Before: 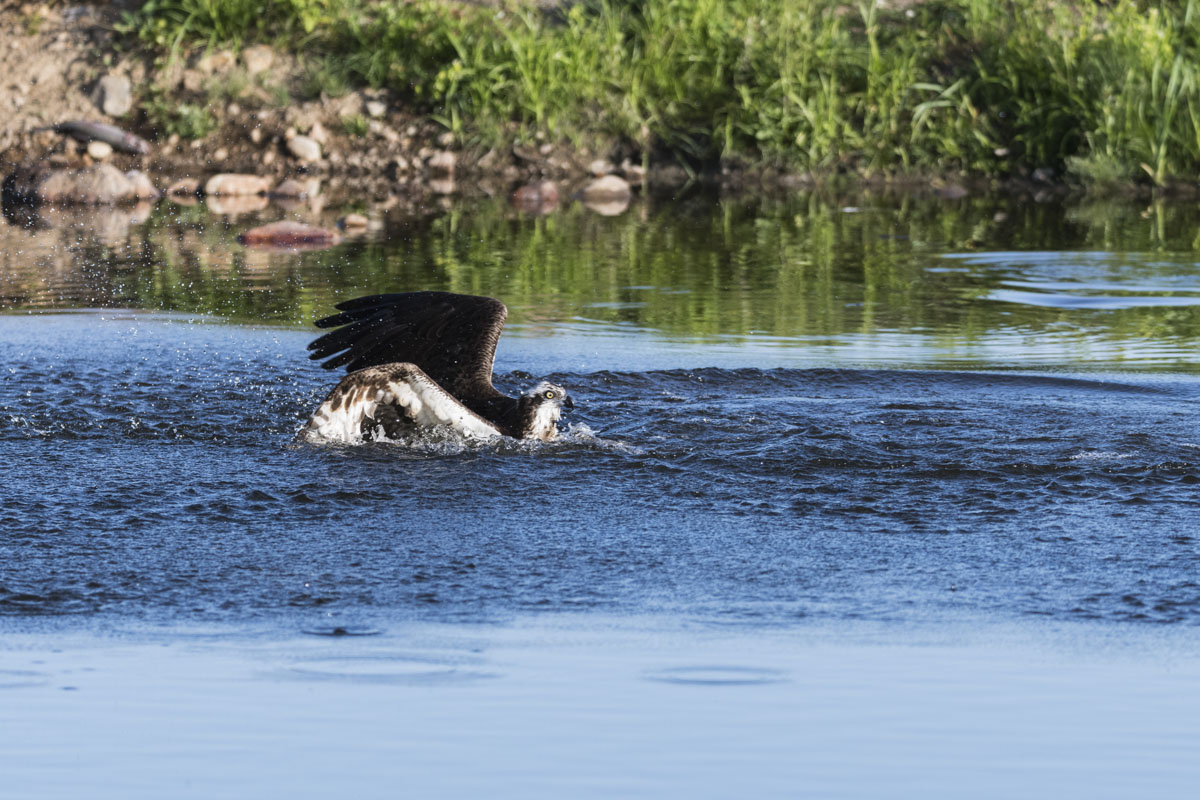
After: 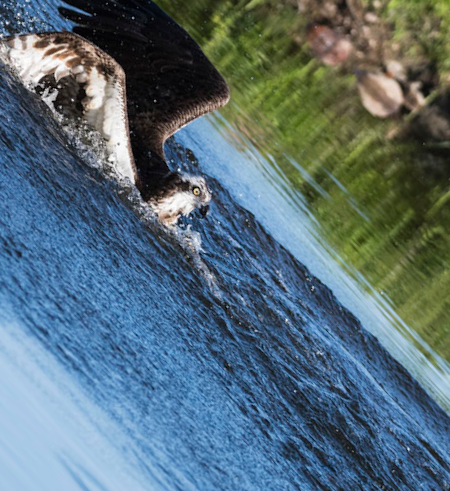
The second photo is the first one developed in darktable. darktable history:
crop and rotate: angle -45.93°, top 16.19%, right 0.821%, bottom 11.655%
